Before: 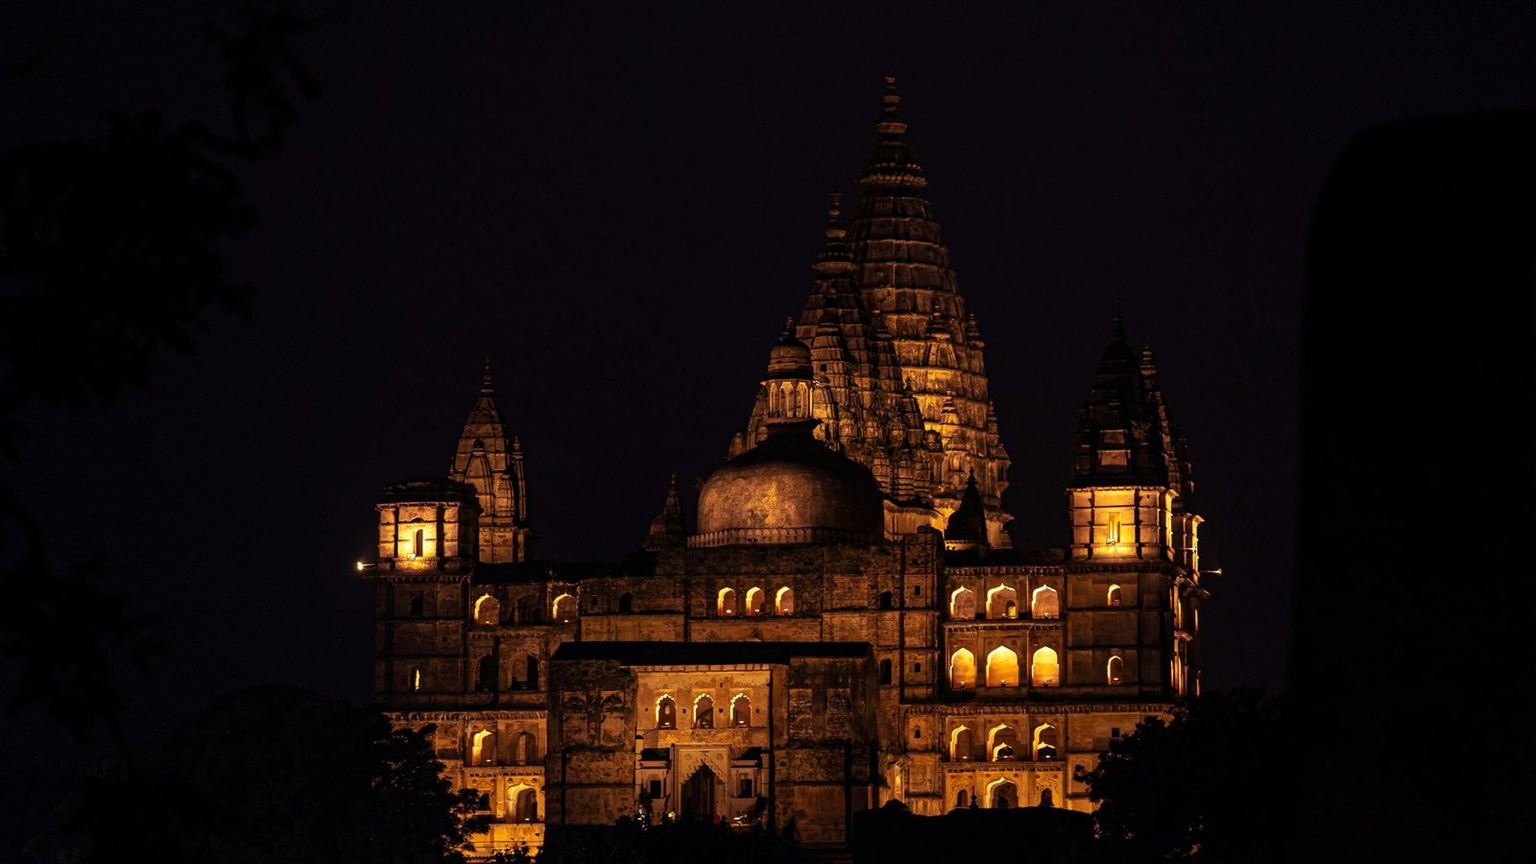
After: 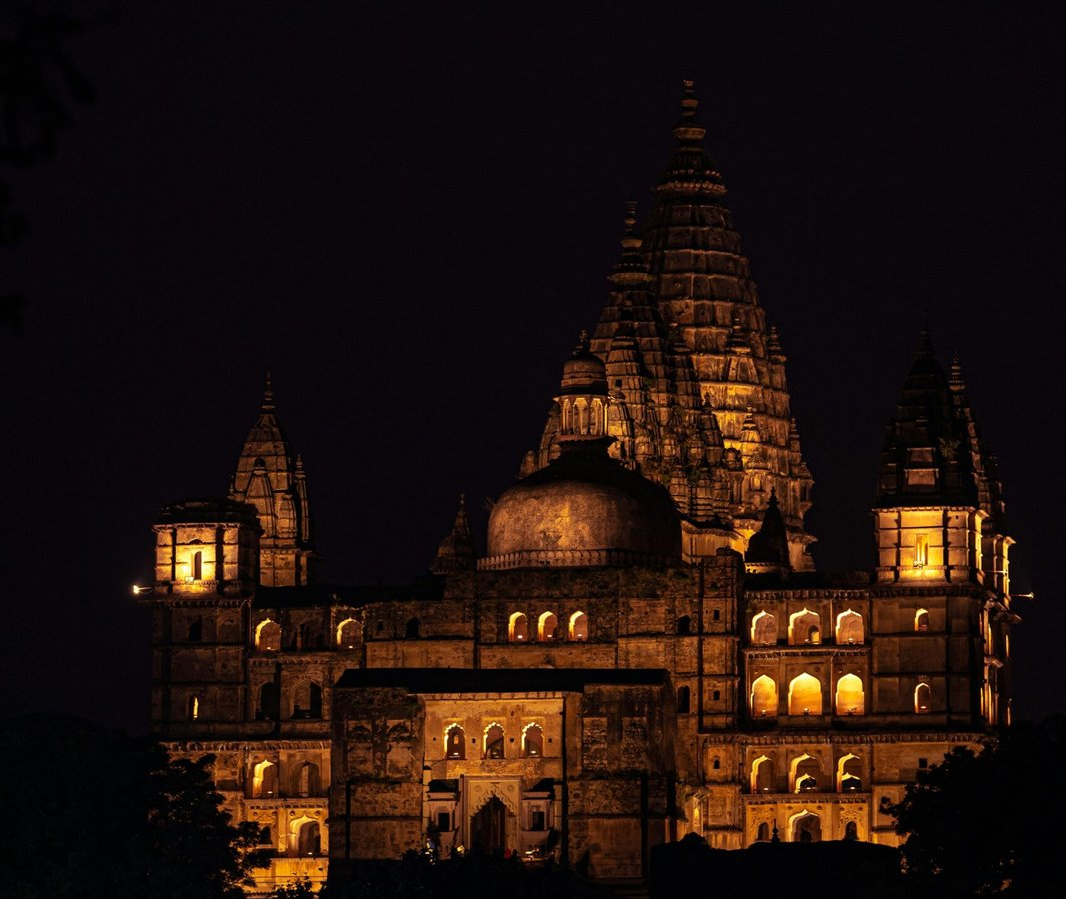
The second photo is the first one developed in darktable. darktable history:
crop and rotate: left 15.055%, right 18.278%
